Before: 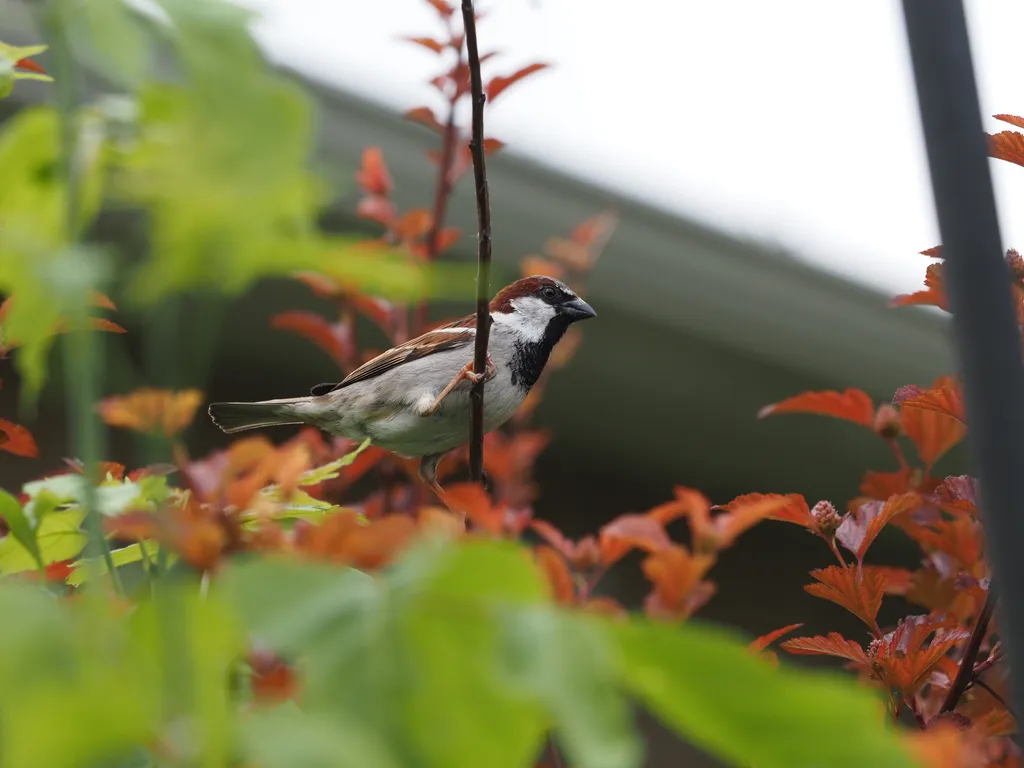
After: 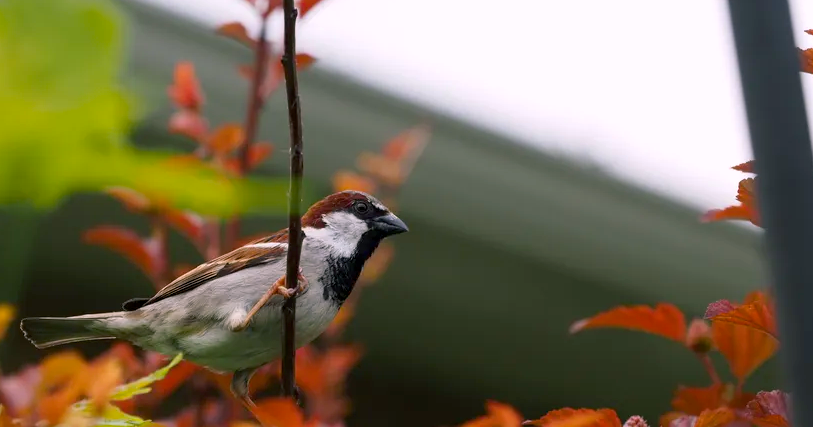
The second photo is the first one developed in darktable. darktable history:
crop: left 18.38%, top 11.092%, right 2.134%, bottom 33.217%
color balance rgb: shadows lift › chroma 2%, shadows lift › hue 217.2°, power › chroma 0.25%, power › hue 60°, highlights gain › chroma 1.5%, highlights gain › hue 309.6°, global offset › luminance -0.5%, perceptual saturation grading › global saturation 15%, global vibrance 20%
rgb levels: preserve colors max RGB
